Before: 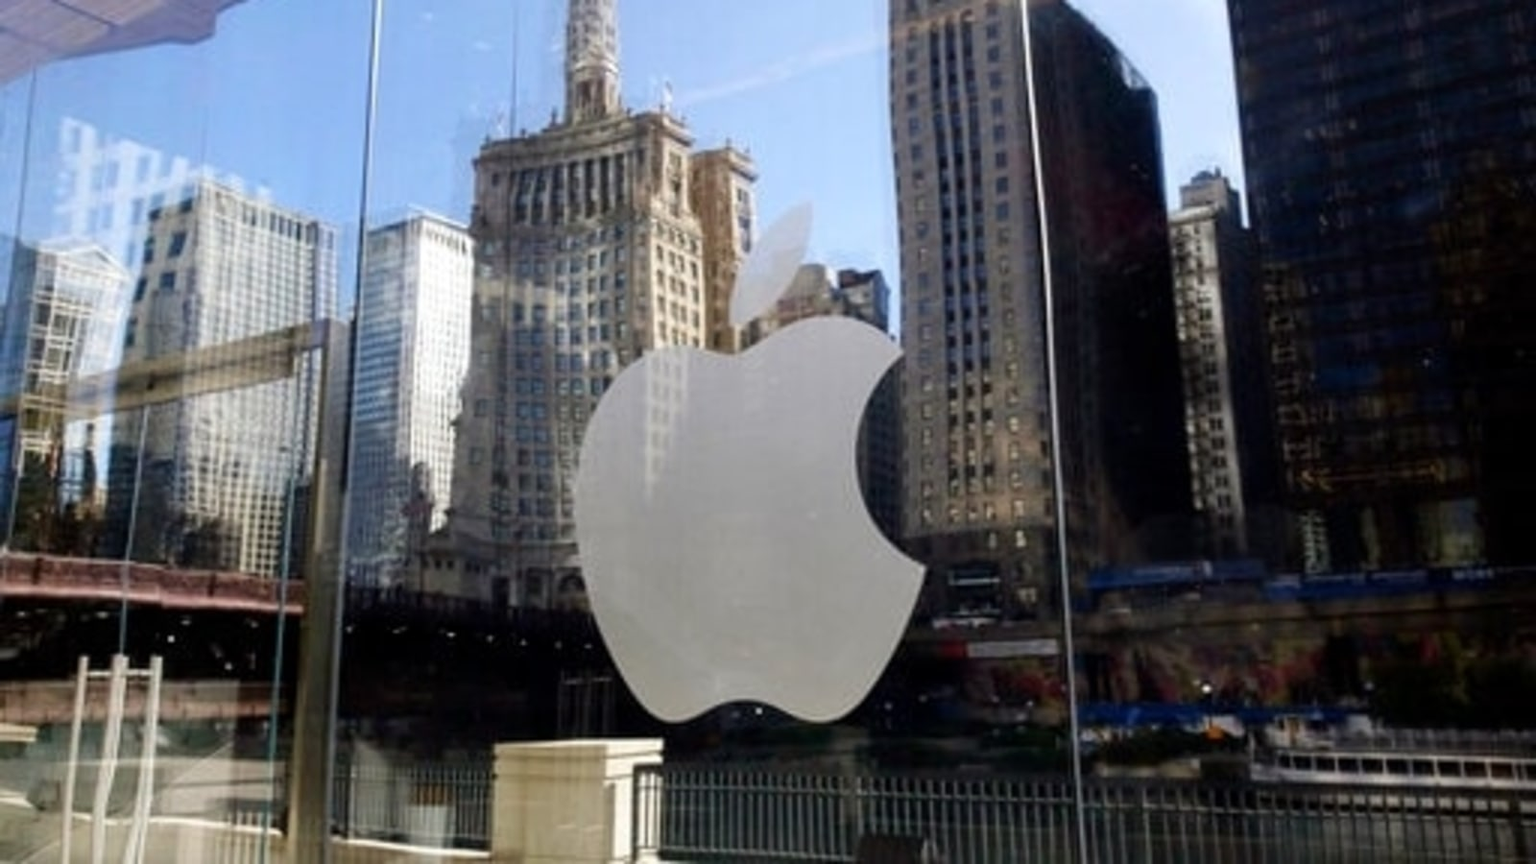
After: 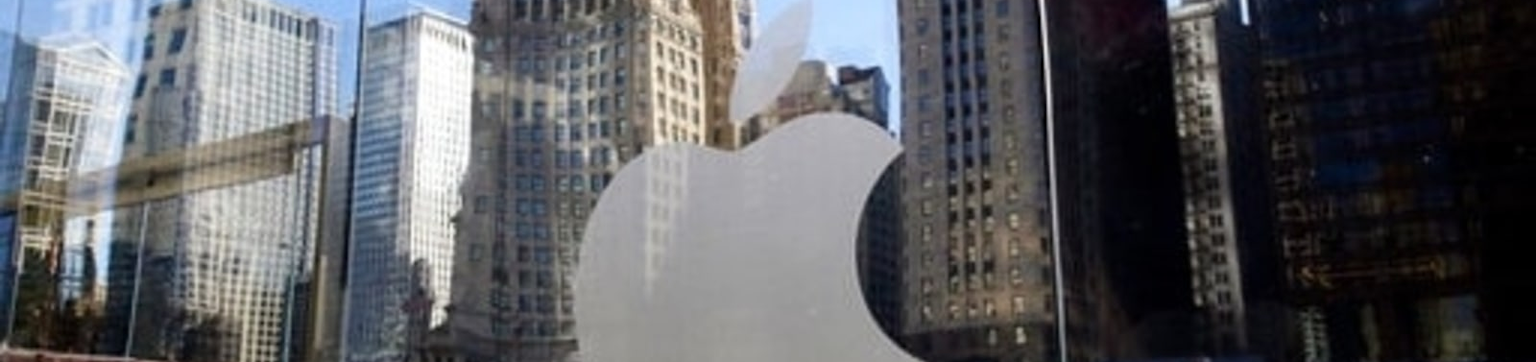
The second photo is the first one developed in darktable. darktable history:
crop and rotate: top 23.644%, bottom 34.333%
